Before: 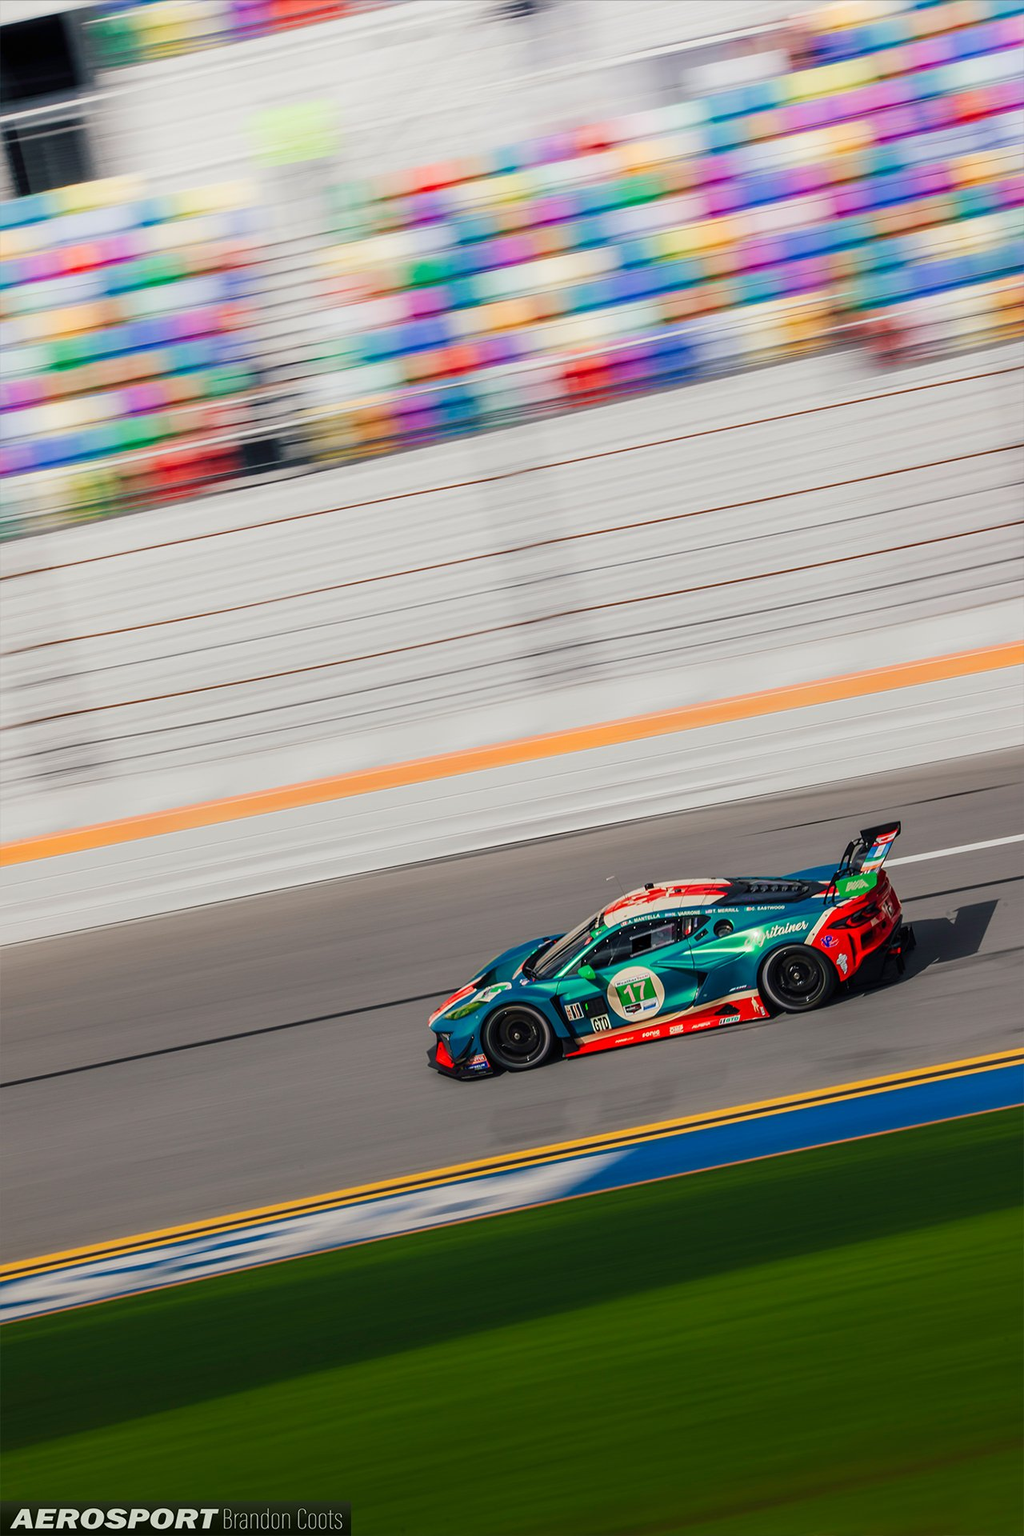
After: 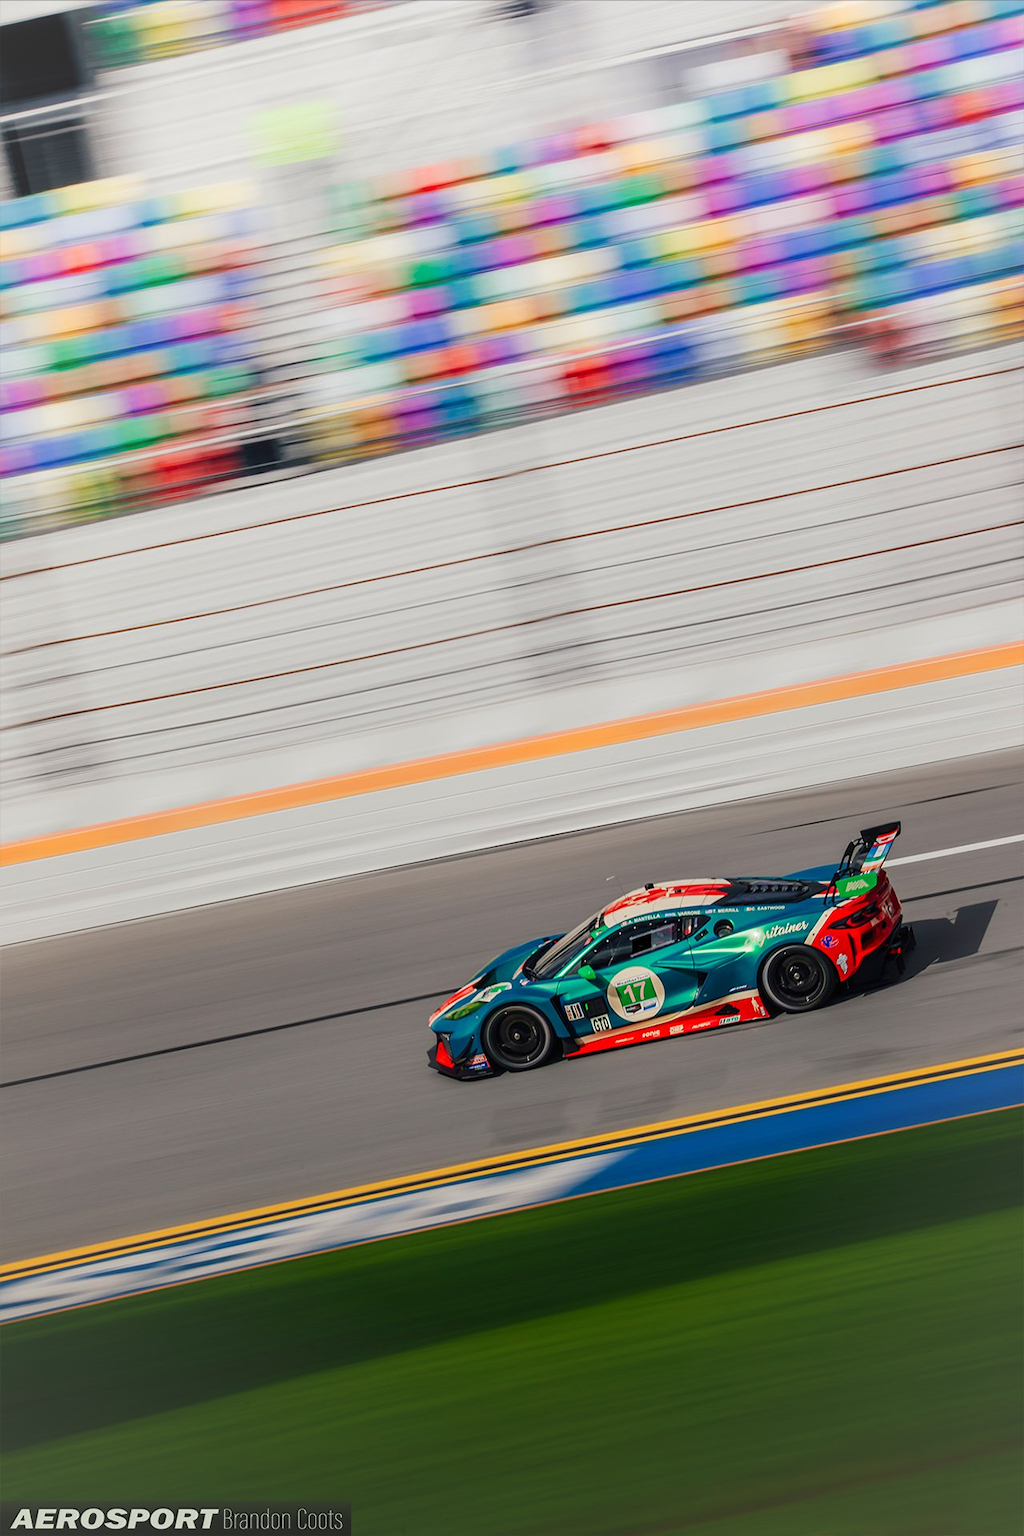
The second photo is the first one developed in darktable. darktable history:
vignetting: fall-off start 72.47%, fall-off radius 108.41%, brightness 0.058, saturation 0.002, width/height ratio 0.727
